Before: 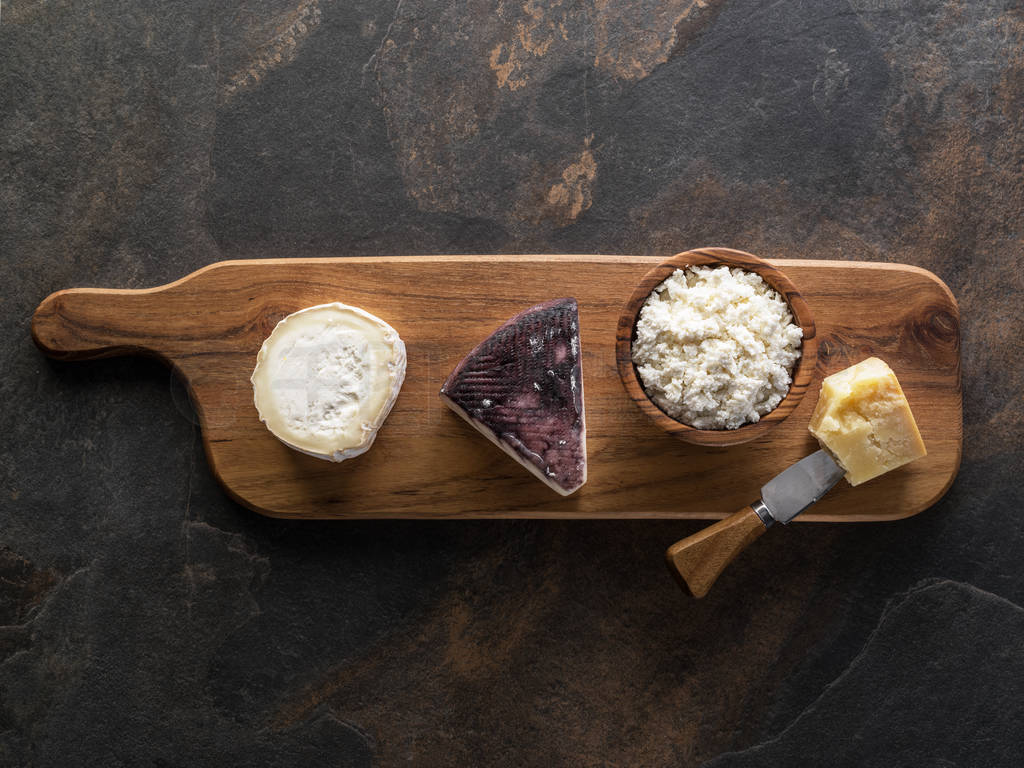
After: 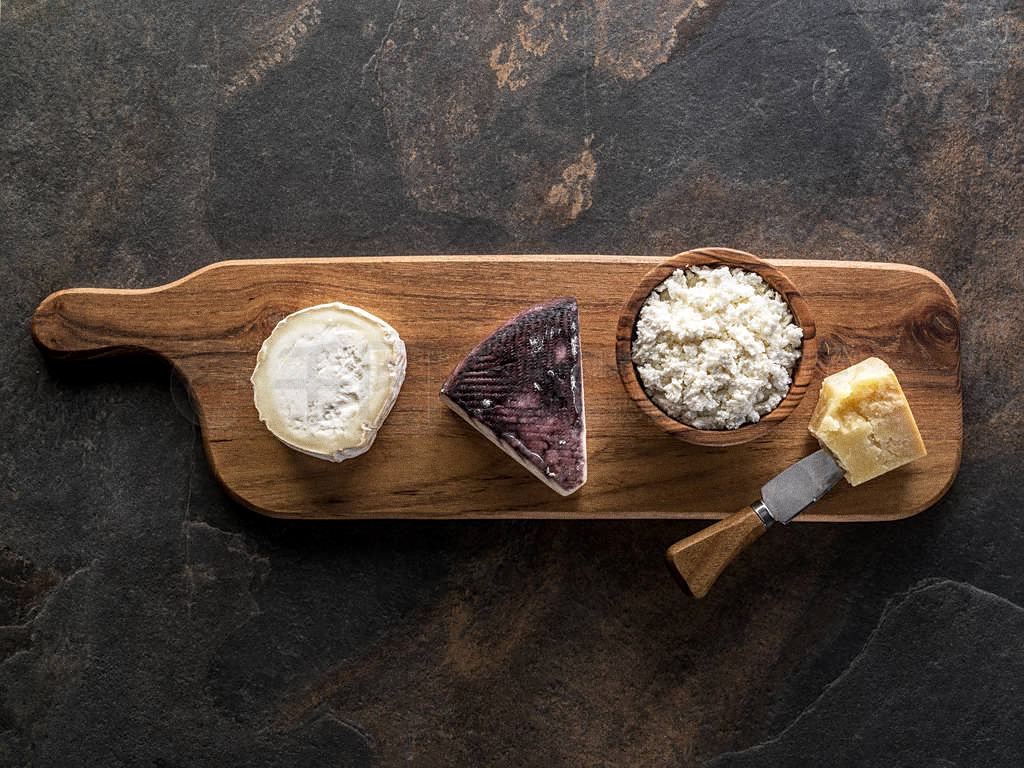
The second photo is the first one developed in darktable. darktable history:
grain: coarseness 8.68 ISO, strength 31.94%
sharpen: radius 1.864, amount 0.398, threshold 1.271
local contrast: on, module defaults
